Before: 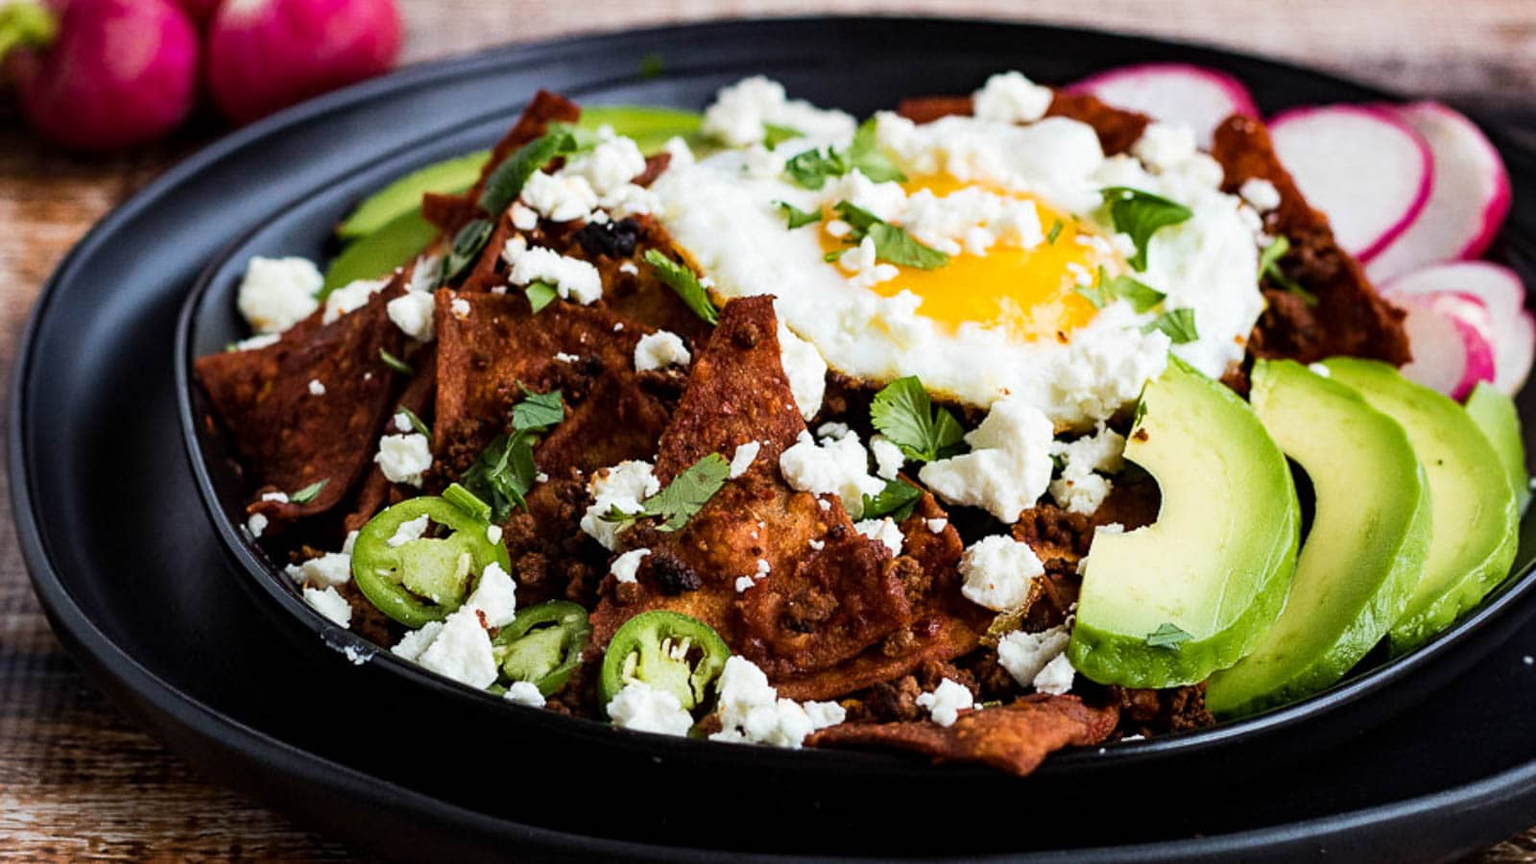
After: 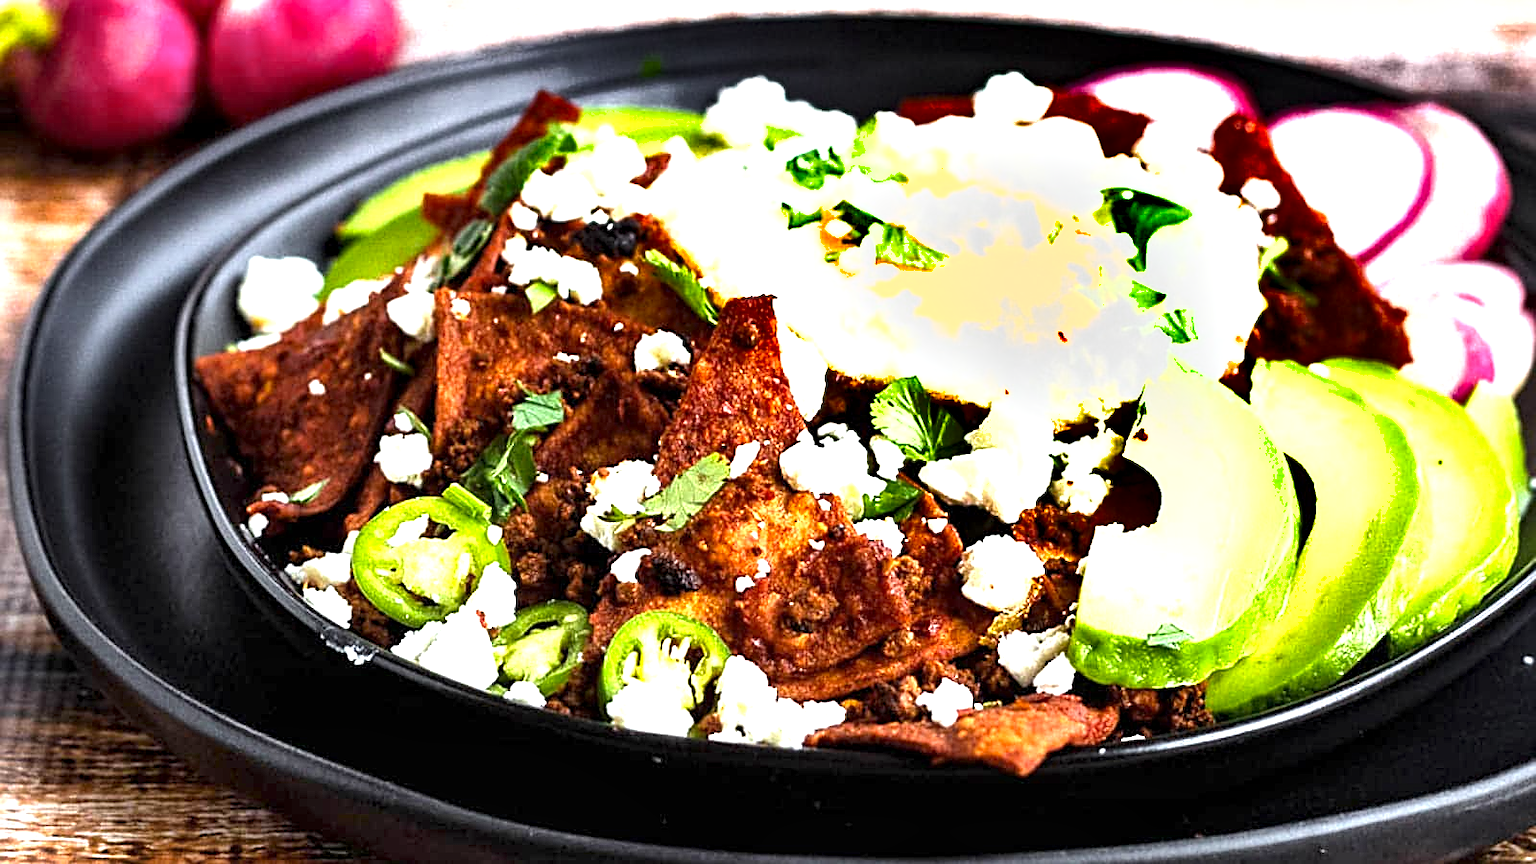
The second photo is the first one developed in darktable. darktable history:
shadows and highlights: white point adjustment 1.07, soften with gaussian
color zones: curves: ch1 [(0.25, 0.61) (0.75, 0.248)]
local contrast: highlights 105%, shadows 101%, detail 119%, midtone range 0.2
exposure: black level correction 0, exposure 1.364 EV, compensate highlight preservation false
sharpen: on, module defaults
